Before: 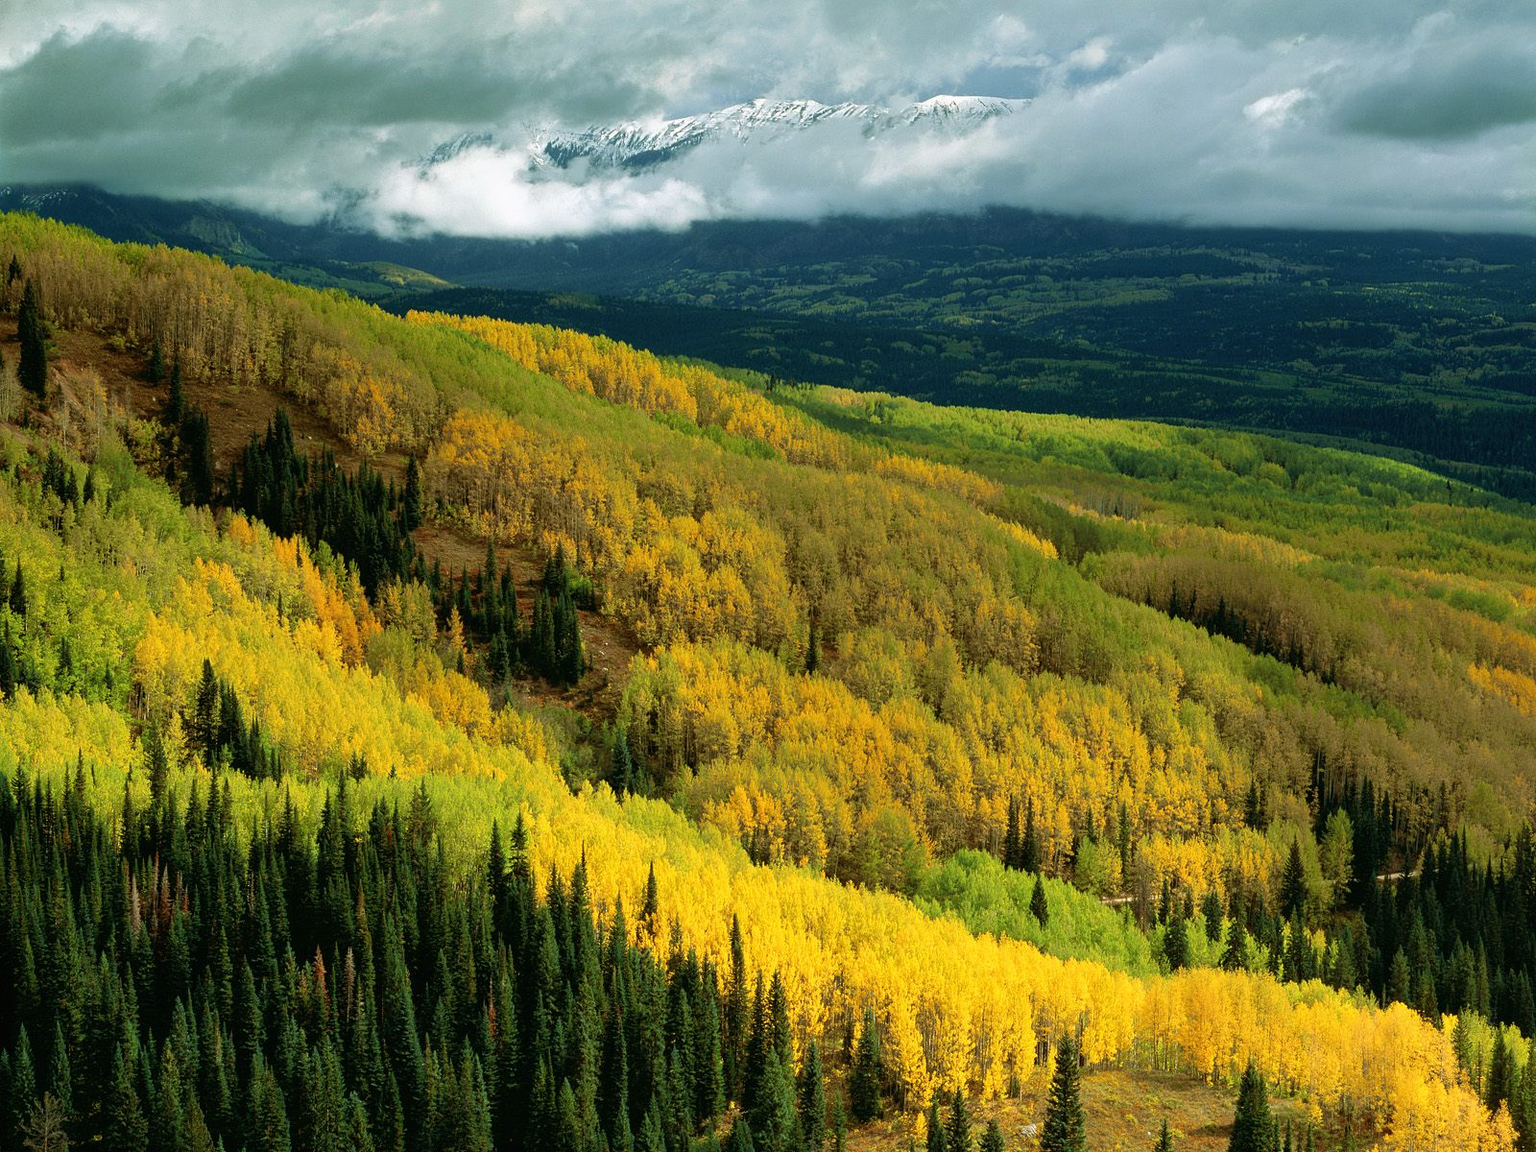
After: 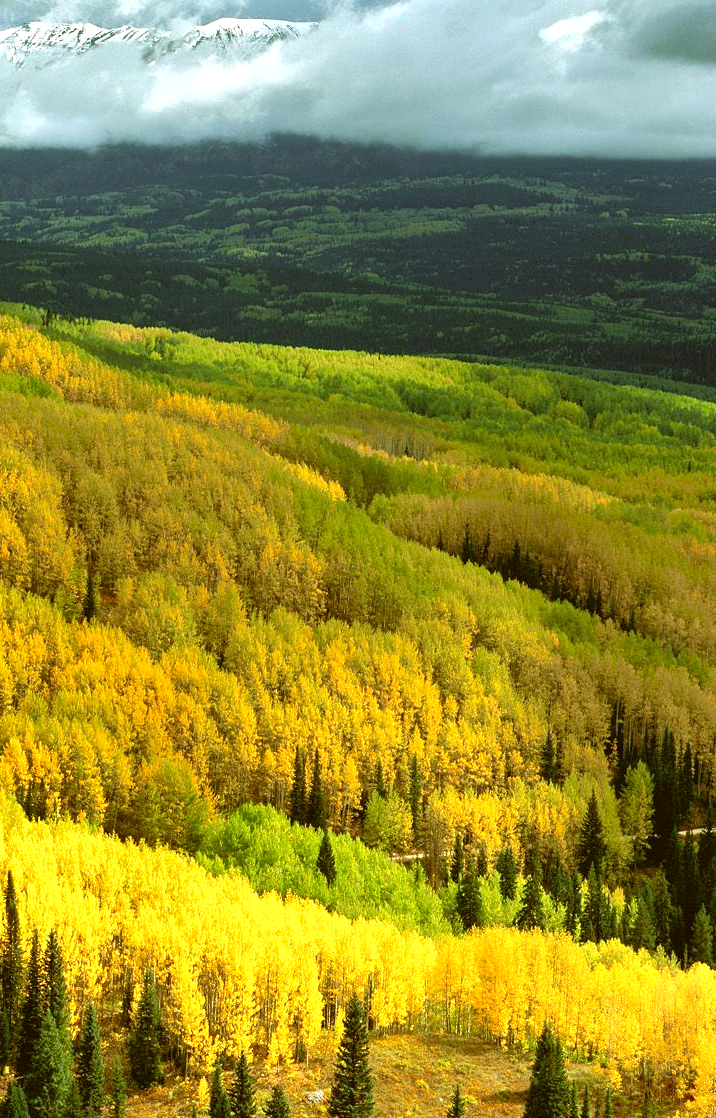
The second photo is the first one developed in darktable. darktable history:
shadows and highlights: shadows 22.69, highlights -48.56, soften with gaussian
crop: left 47.295%, top 6.821%, right 7.911%
local contrast: mode bilateral grid, contrast 99, coarseness 99, detail 89%, midtone range 0.2
color correction: highlights a* -0.606, highlights b* 0.156, shadows a* 4.76, shadows b* 20.42
exposure: black level correction 0, exposure 0.701 EV, compensate highlight preservation false
